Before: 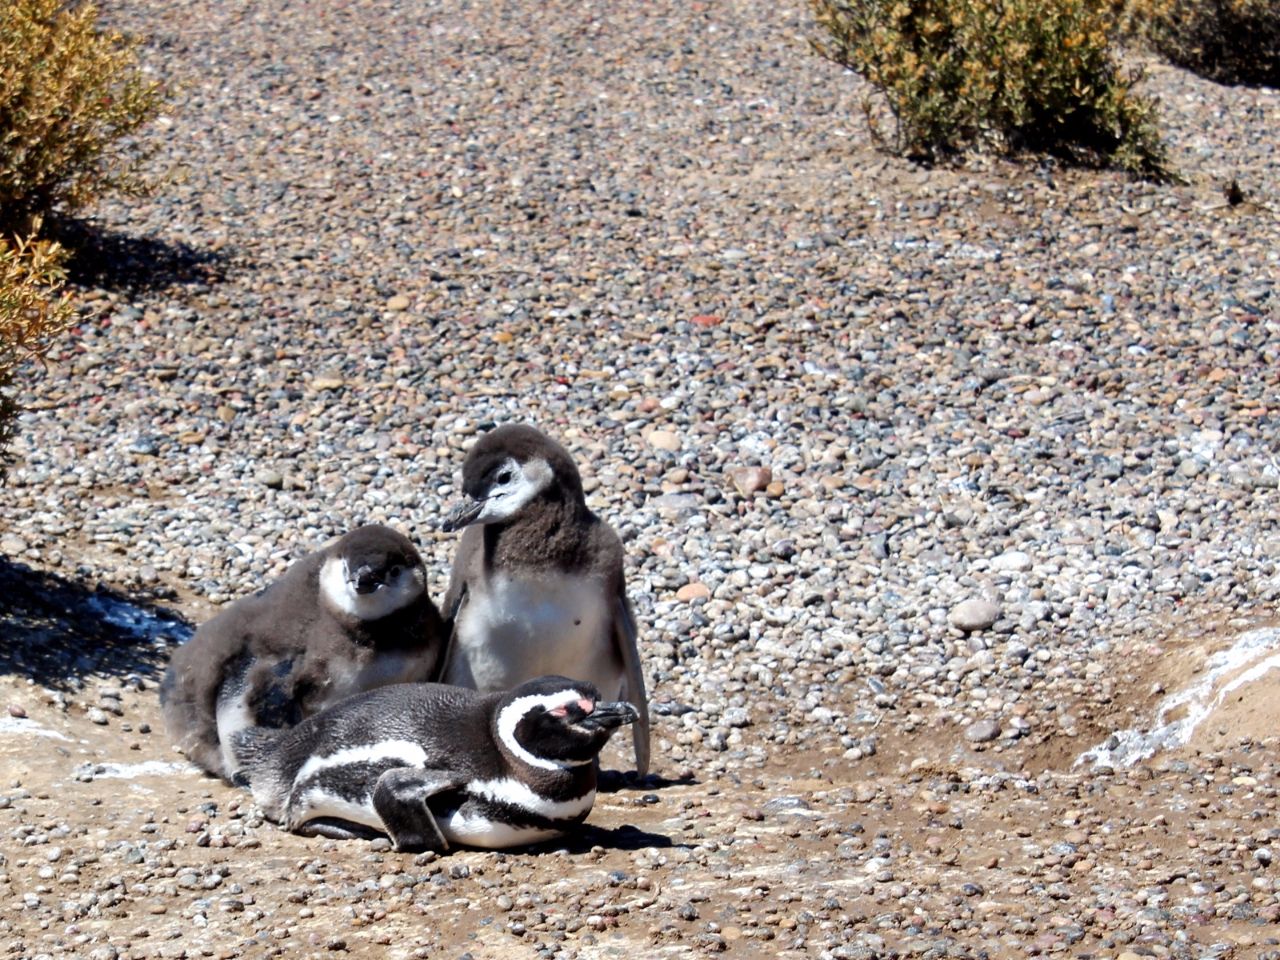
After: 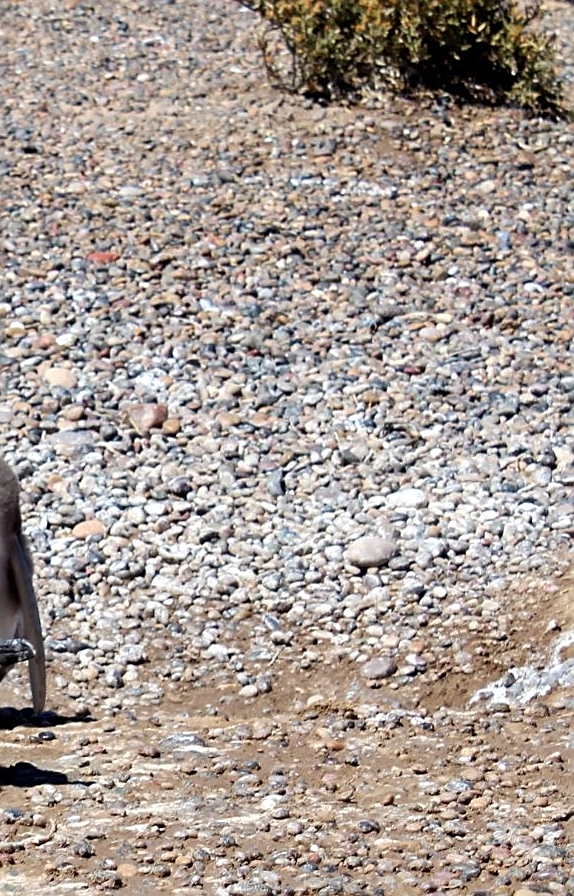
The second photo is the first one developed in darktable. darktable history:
sharpen: on, module defaults
crop: left 47.188%, top 6.652%, right 7.898%
